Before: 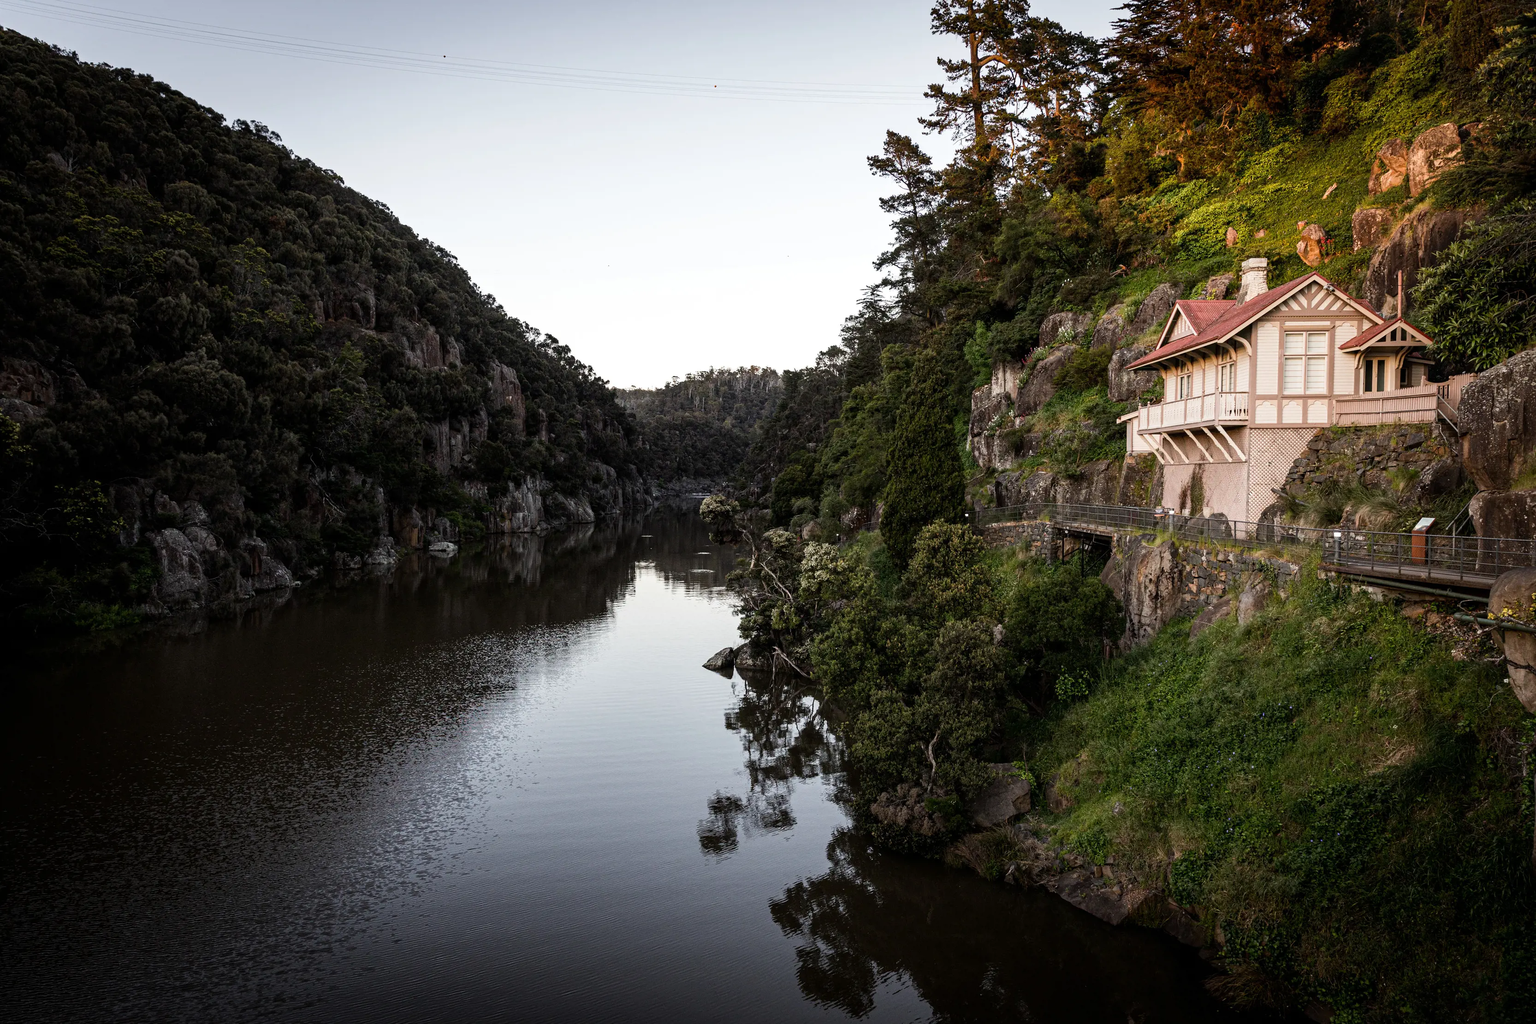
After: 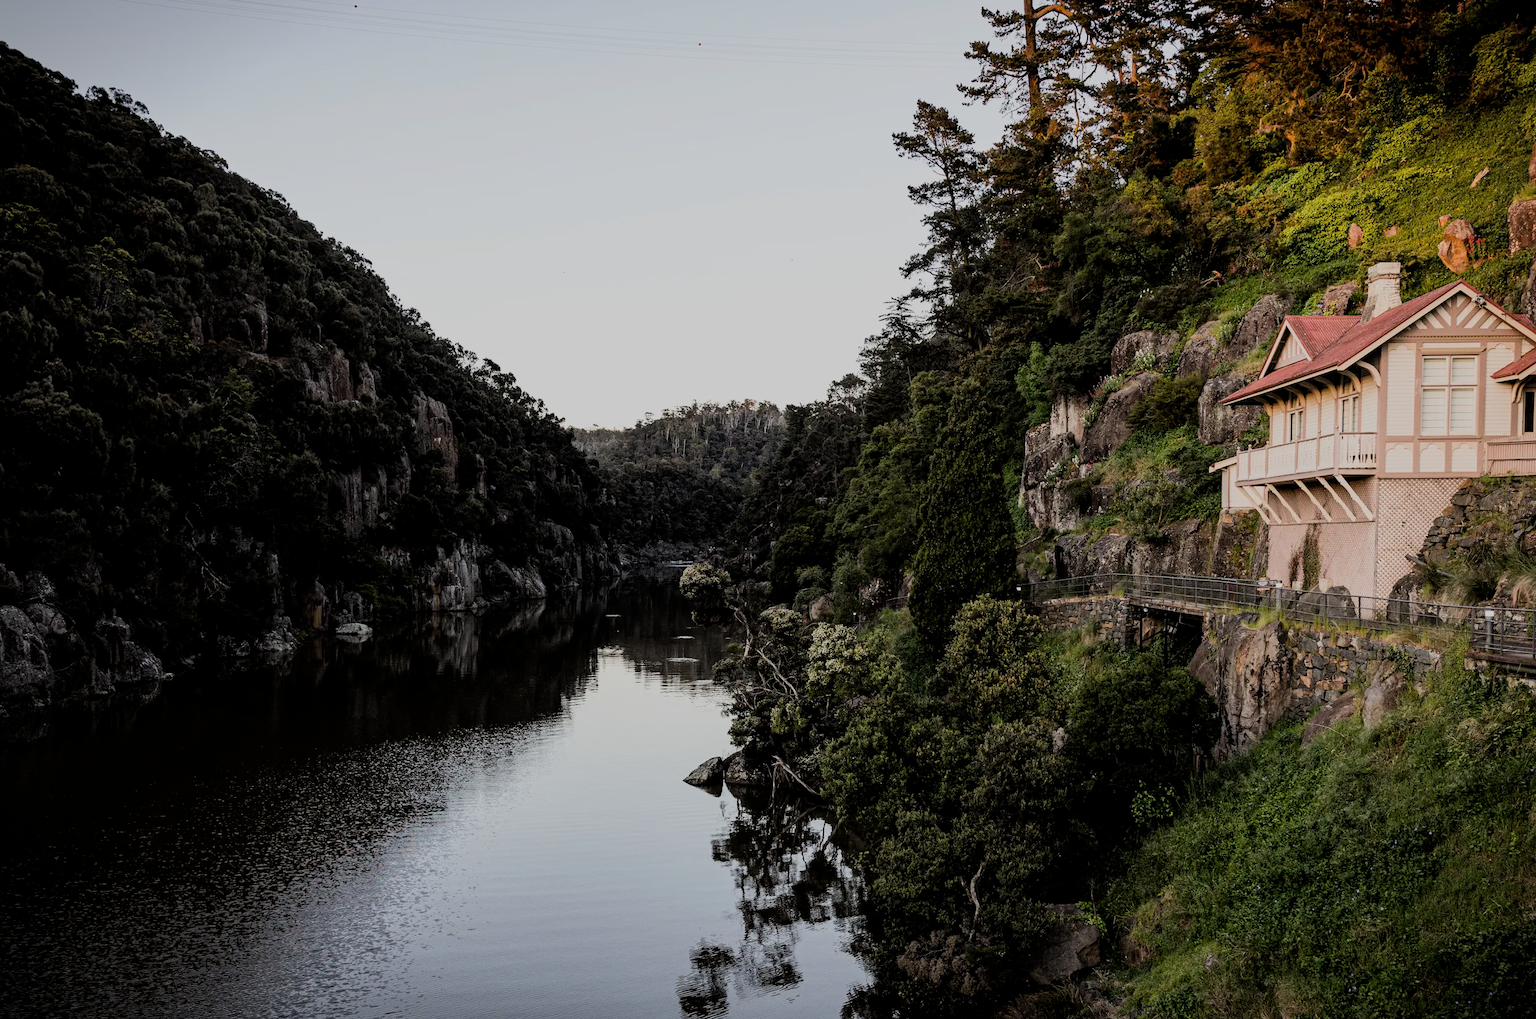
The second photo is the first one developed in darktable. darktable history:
filmic rgb: middle gray luminance 29.98%, black relative exposure -8.99 EV, white relative exposure 6.99 EV, target black luminance 0%, hardness 2.92, latitude 2.7%, contrast 0.96, highlights saturation mix 5.57%, shadows ↔ highlights balance 12.83%, color science v6 (2022)
crop and rotate: left 10.747%, top 5.072%, right 10.498%, bottom 16.513%
vignetting: fall-off start 100.84%, saturation -0.035, center (0.034, -0.094), width/height ratio 1.302
